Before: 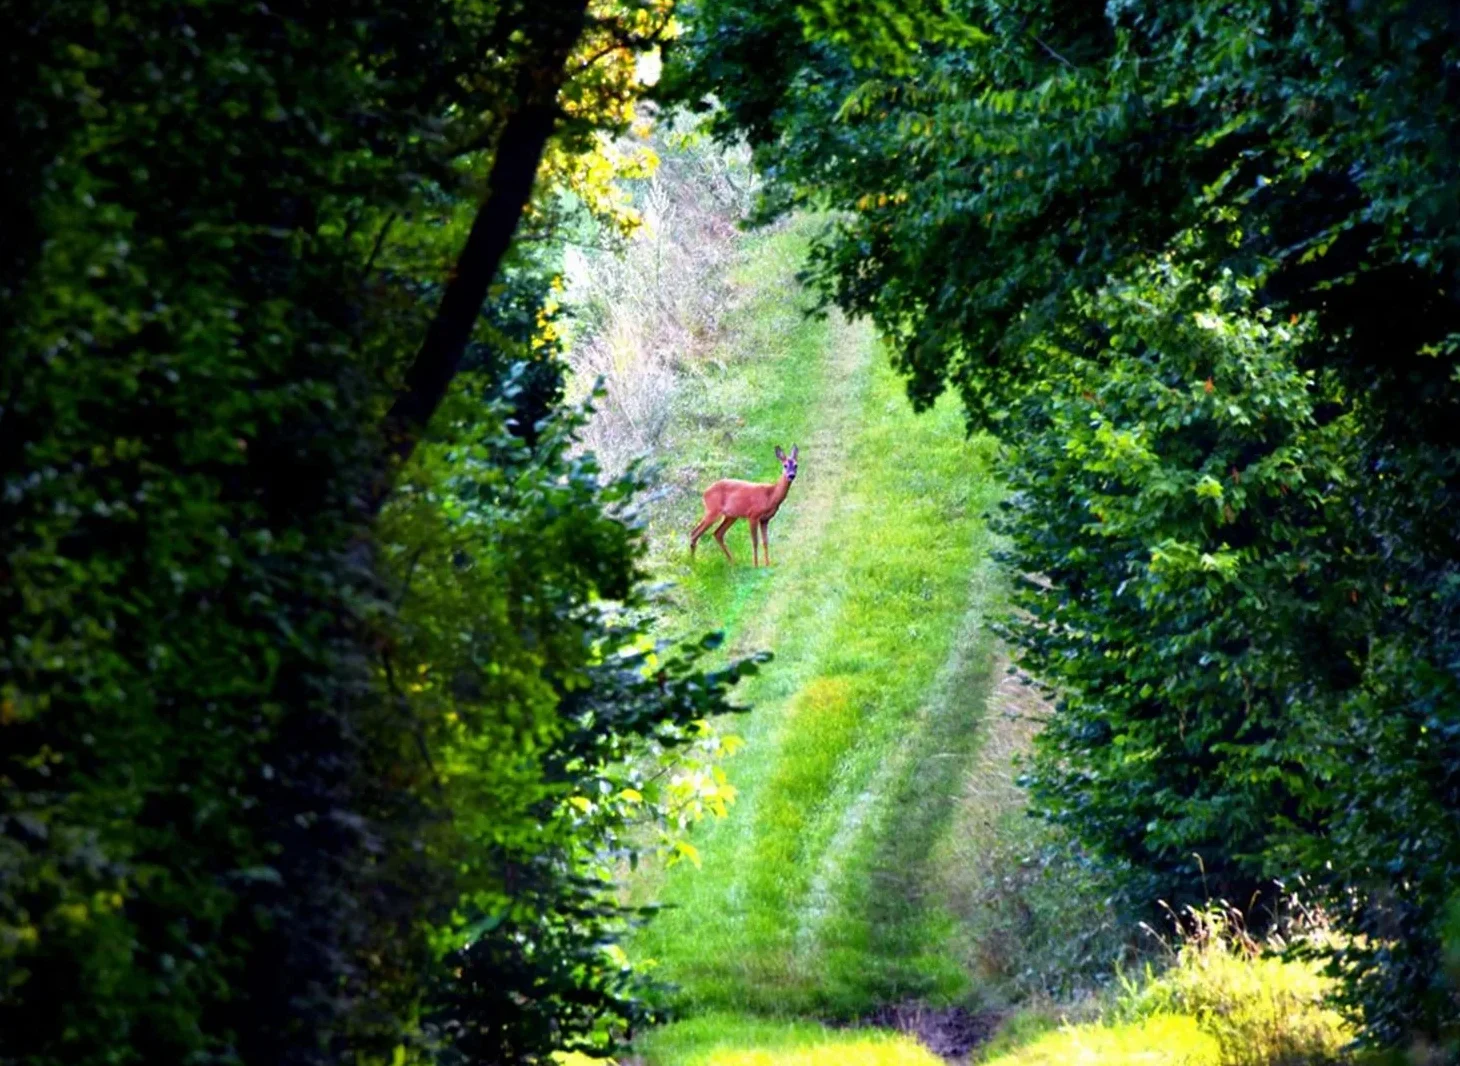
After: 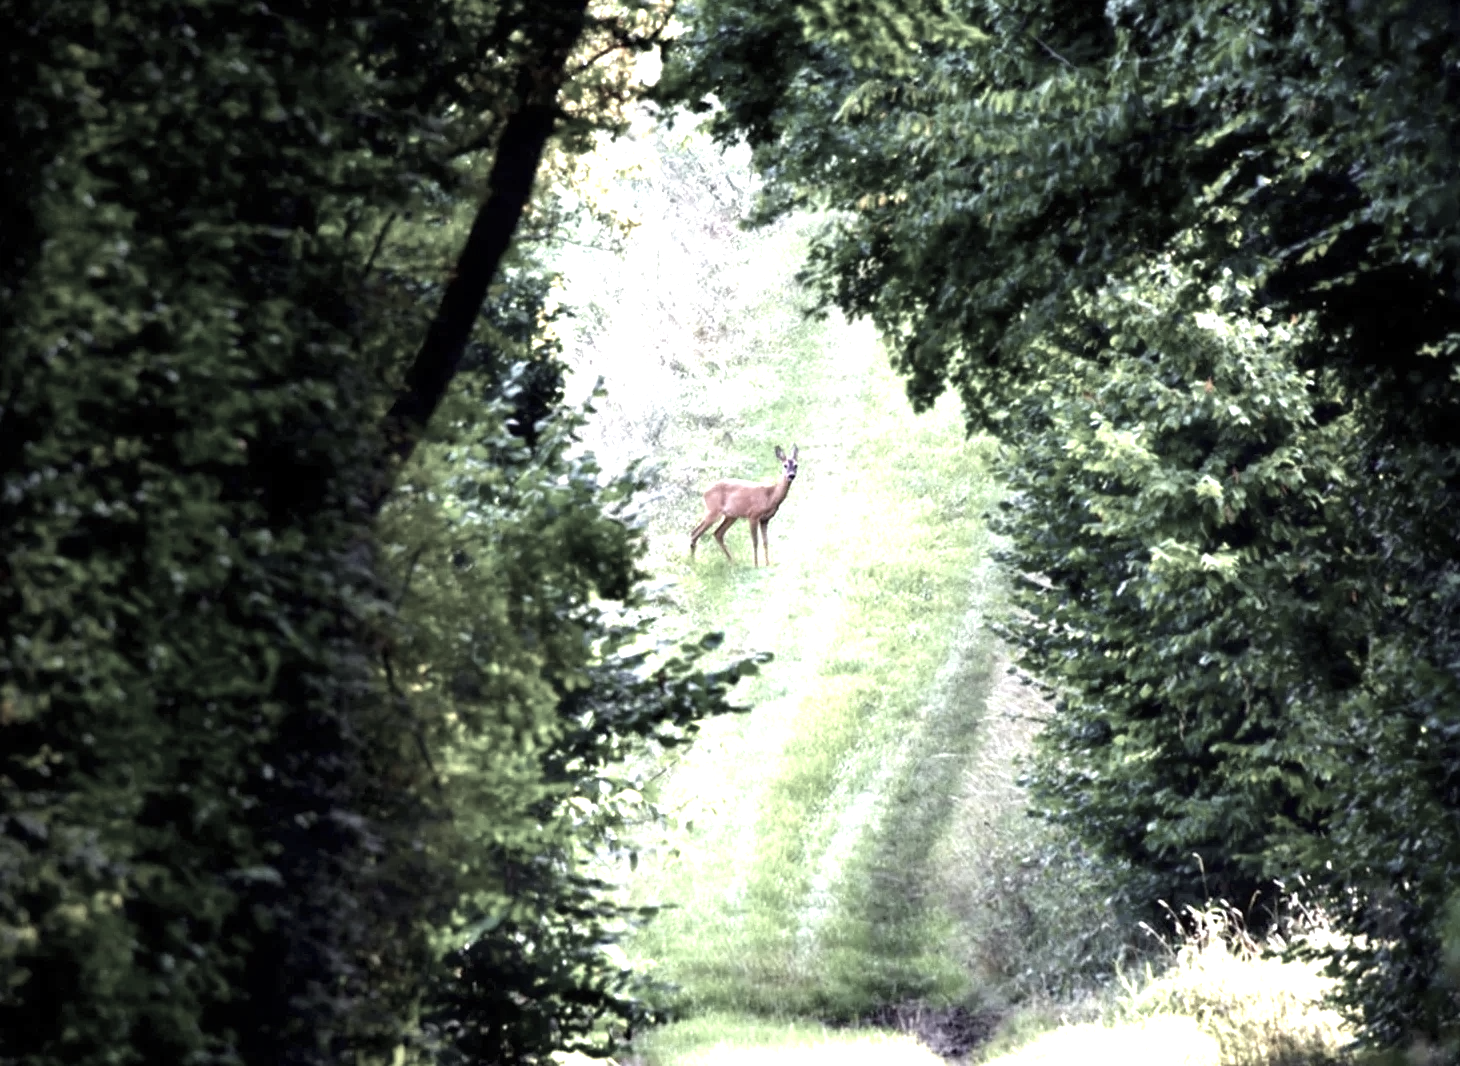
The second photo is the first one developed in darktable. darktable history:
color correction: saturation 0.3
exposure: exposure 0.999 EV, compensate highlight preservation false
